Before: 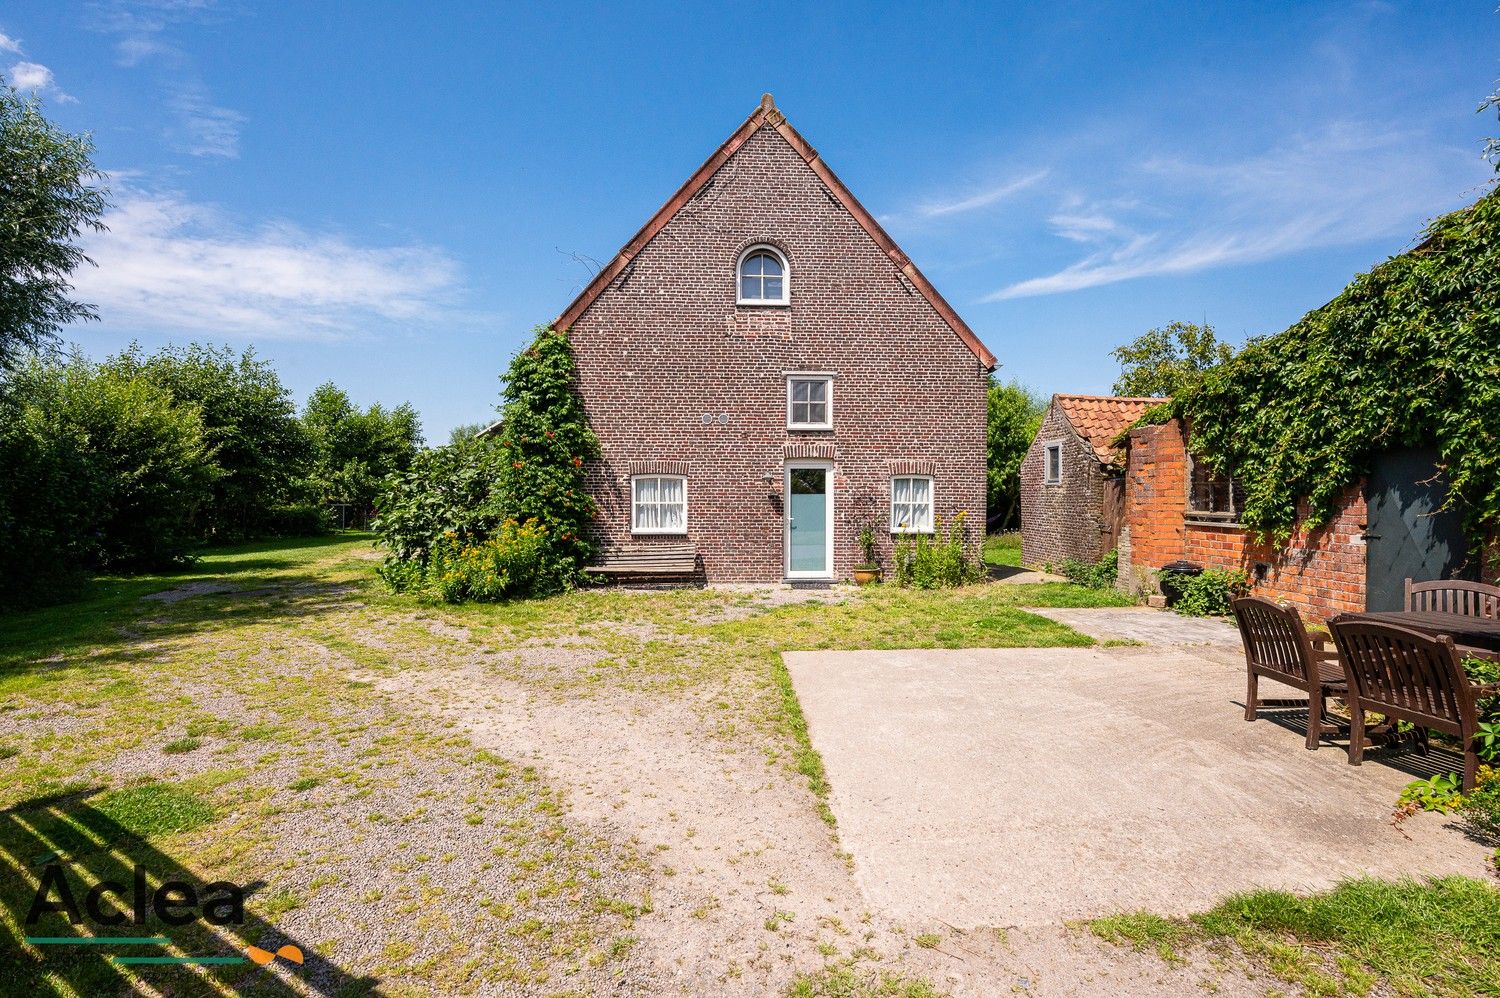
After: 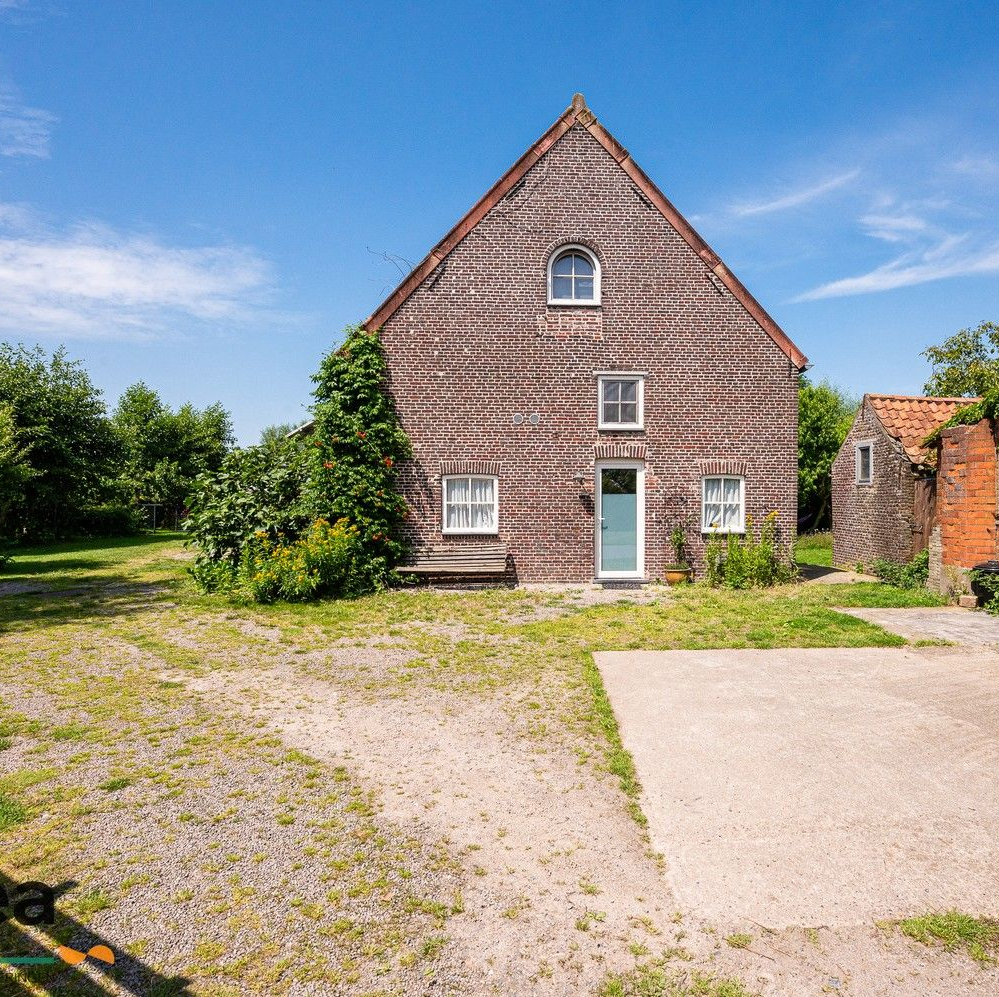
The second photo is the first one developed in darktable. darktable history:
crop and rotate: left 12.631%, right 20.759%
